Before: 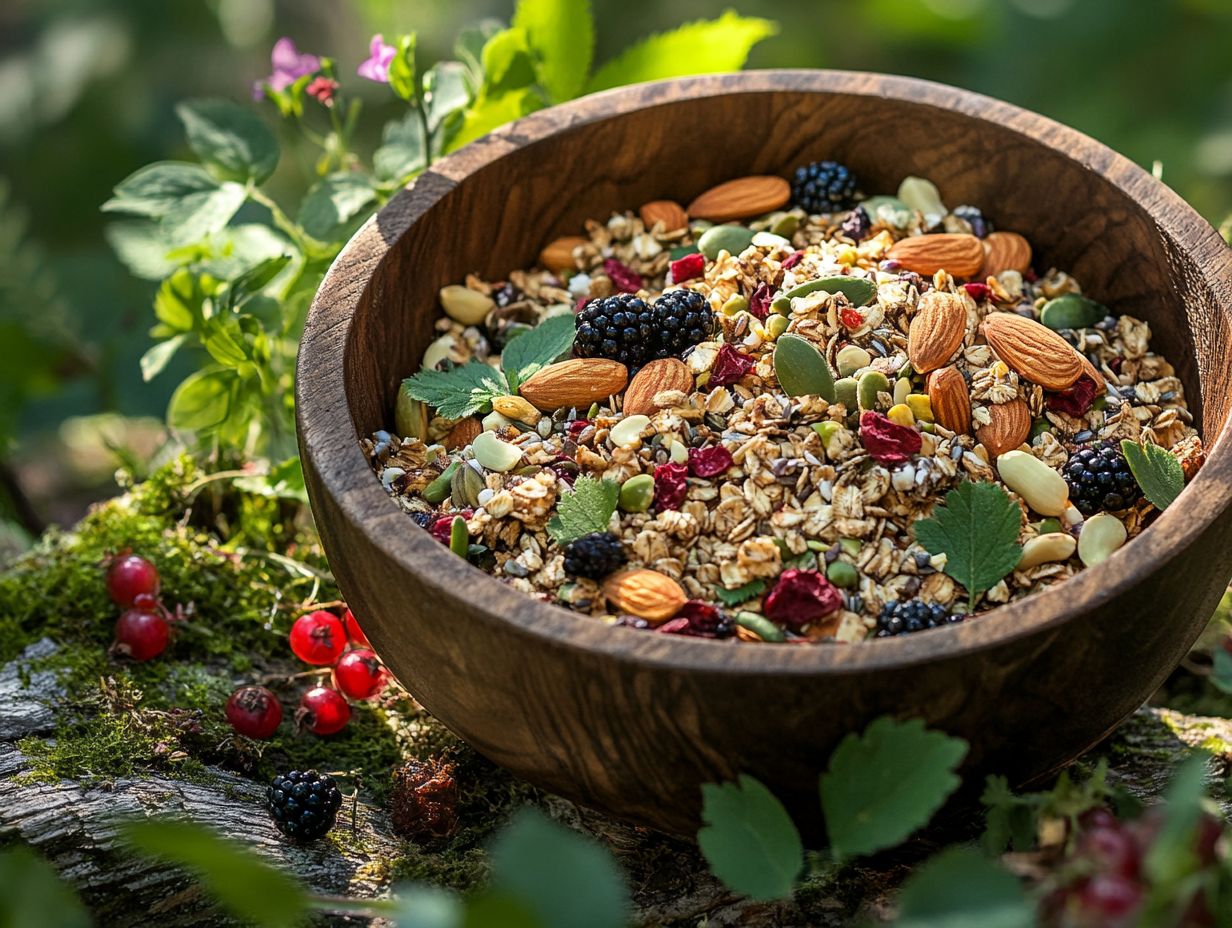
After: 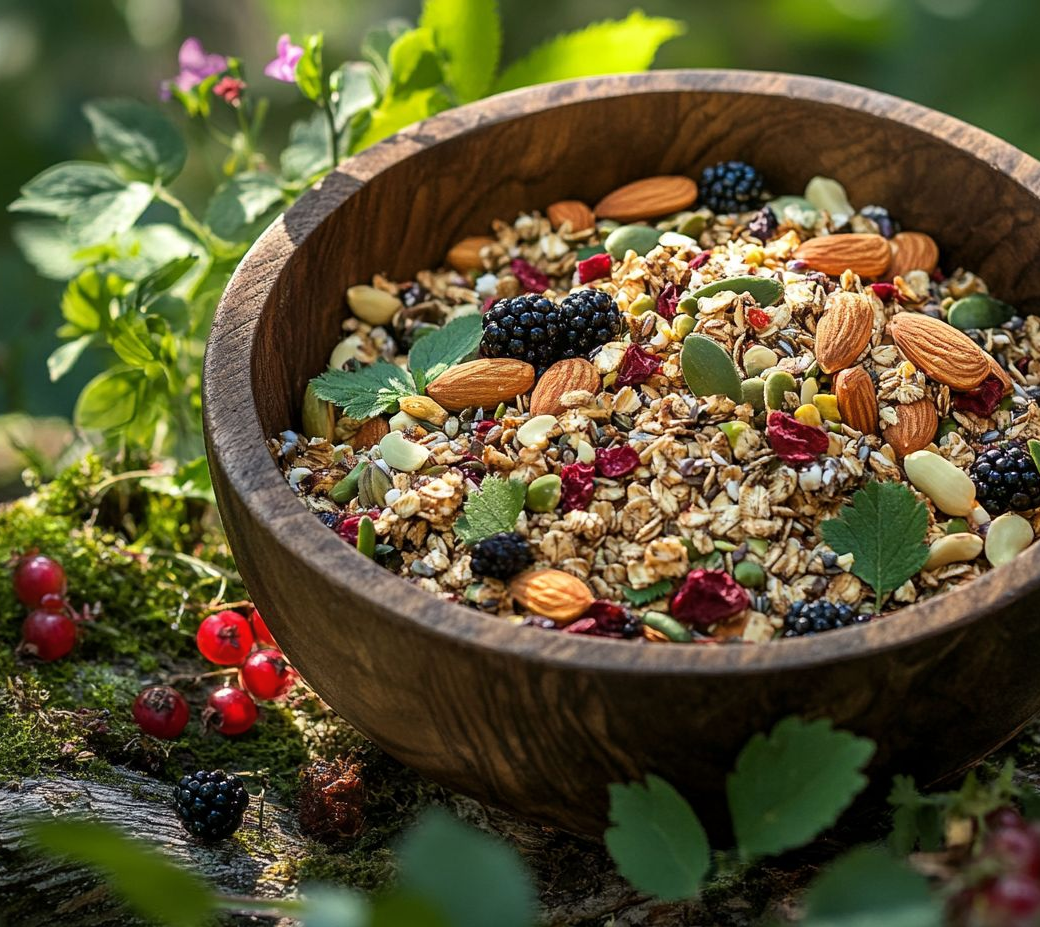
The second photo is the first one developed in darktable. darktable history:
white balance: emerald 1
crop: left 7.598%, right 7.873%
color balance rgb: saturation formula JzAzBz (2021)
